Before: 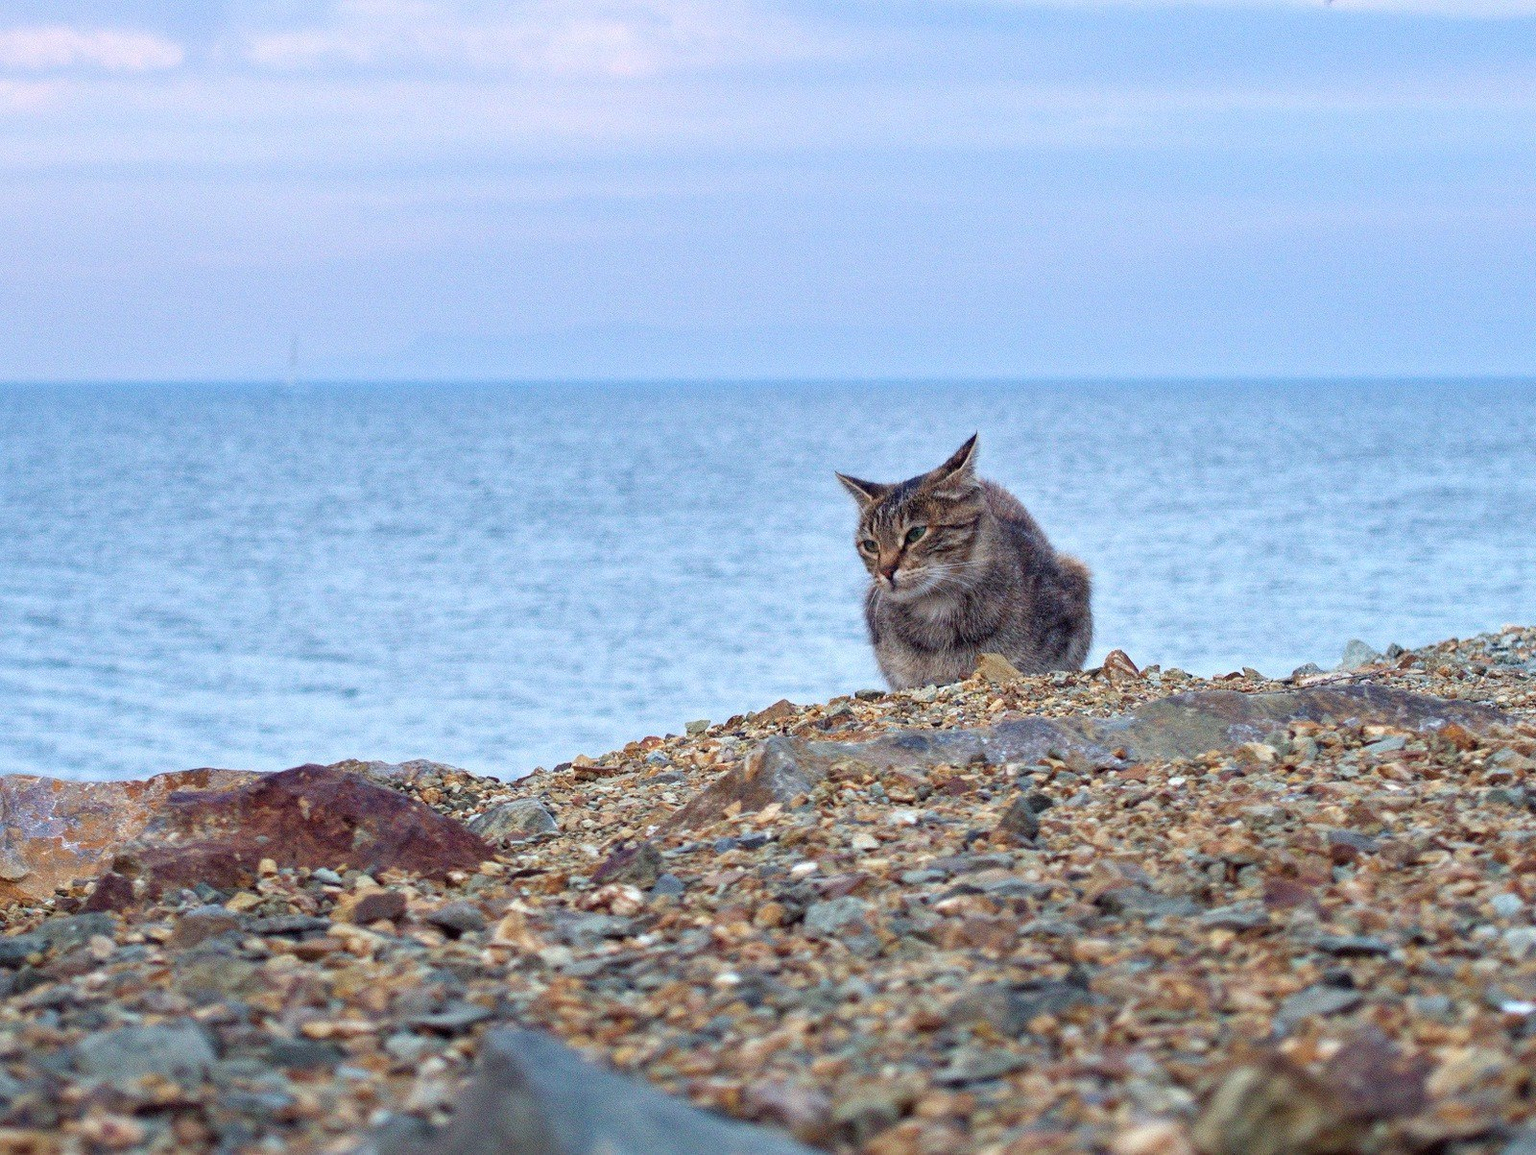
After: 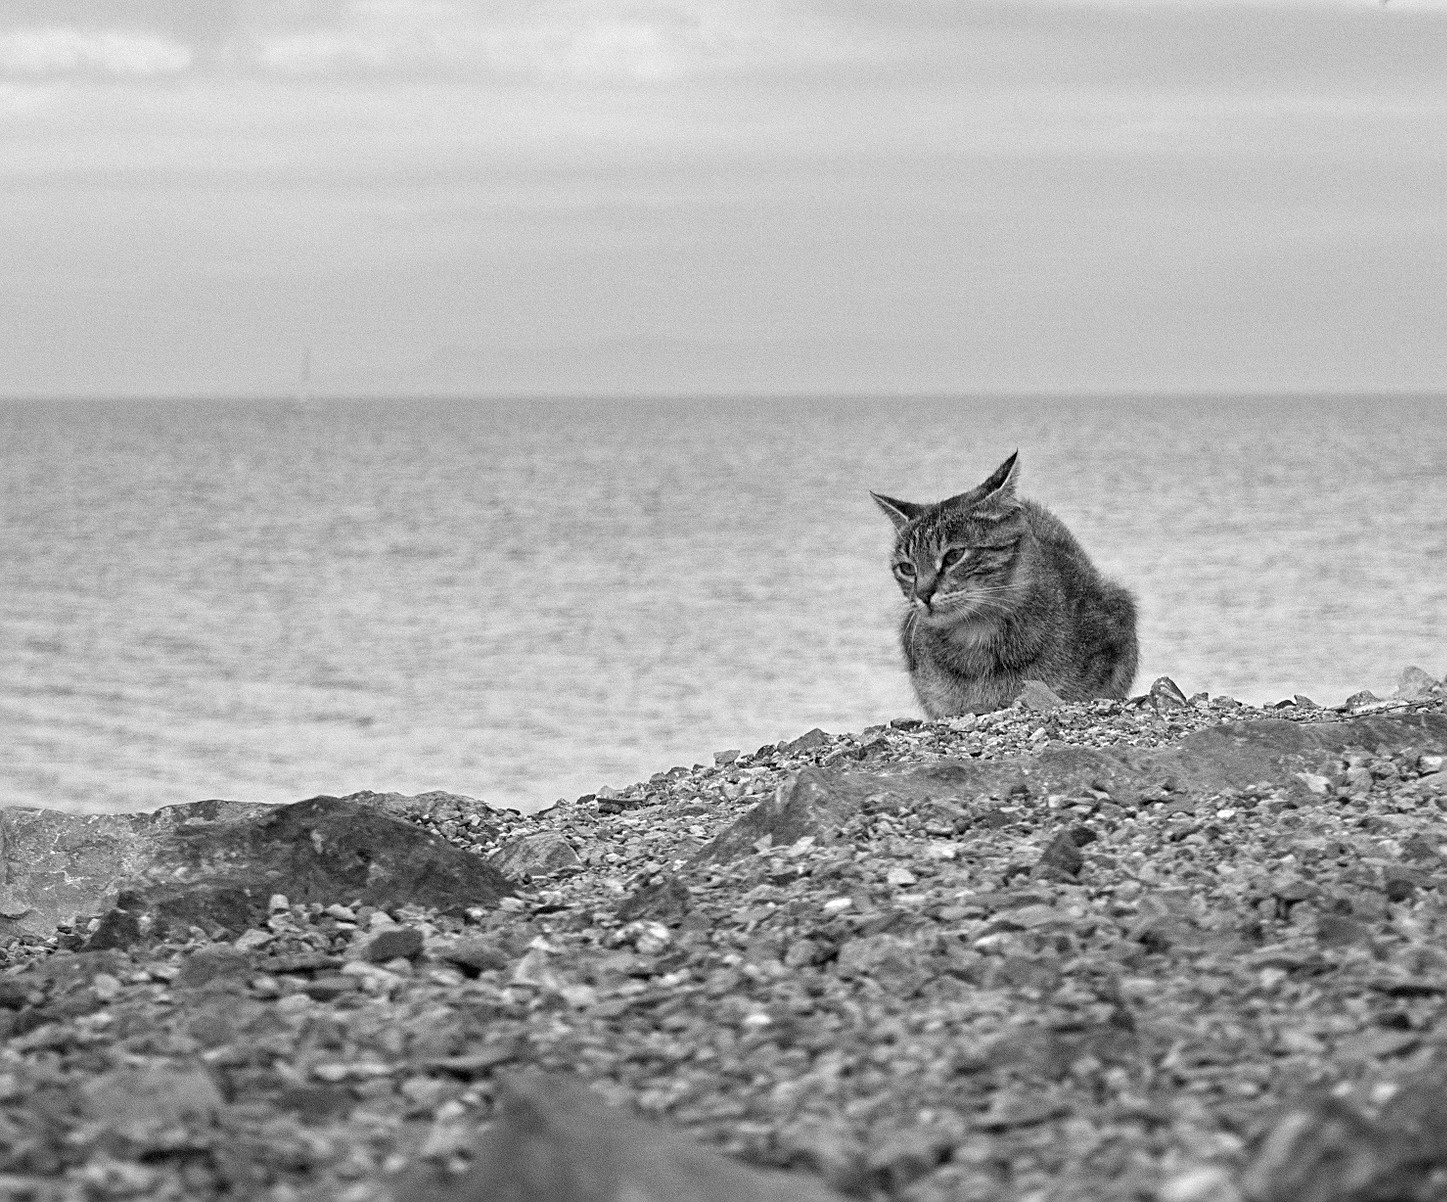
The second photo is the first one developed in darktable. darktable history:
color correction: highlights a* 1.83, highlights b* 34.02, shadows a* -36.68, shadows b* -5.48
sharpen: on, module defaults
monochrome: a 32, b 64, size 2.3
crop: right 9.509%, bottom 0.031%
white balance: red 1.138, green 0.996, blue 0.812
